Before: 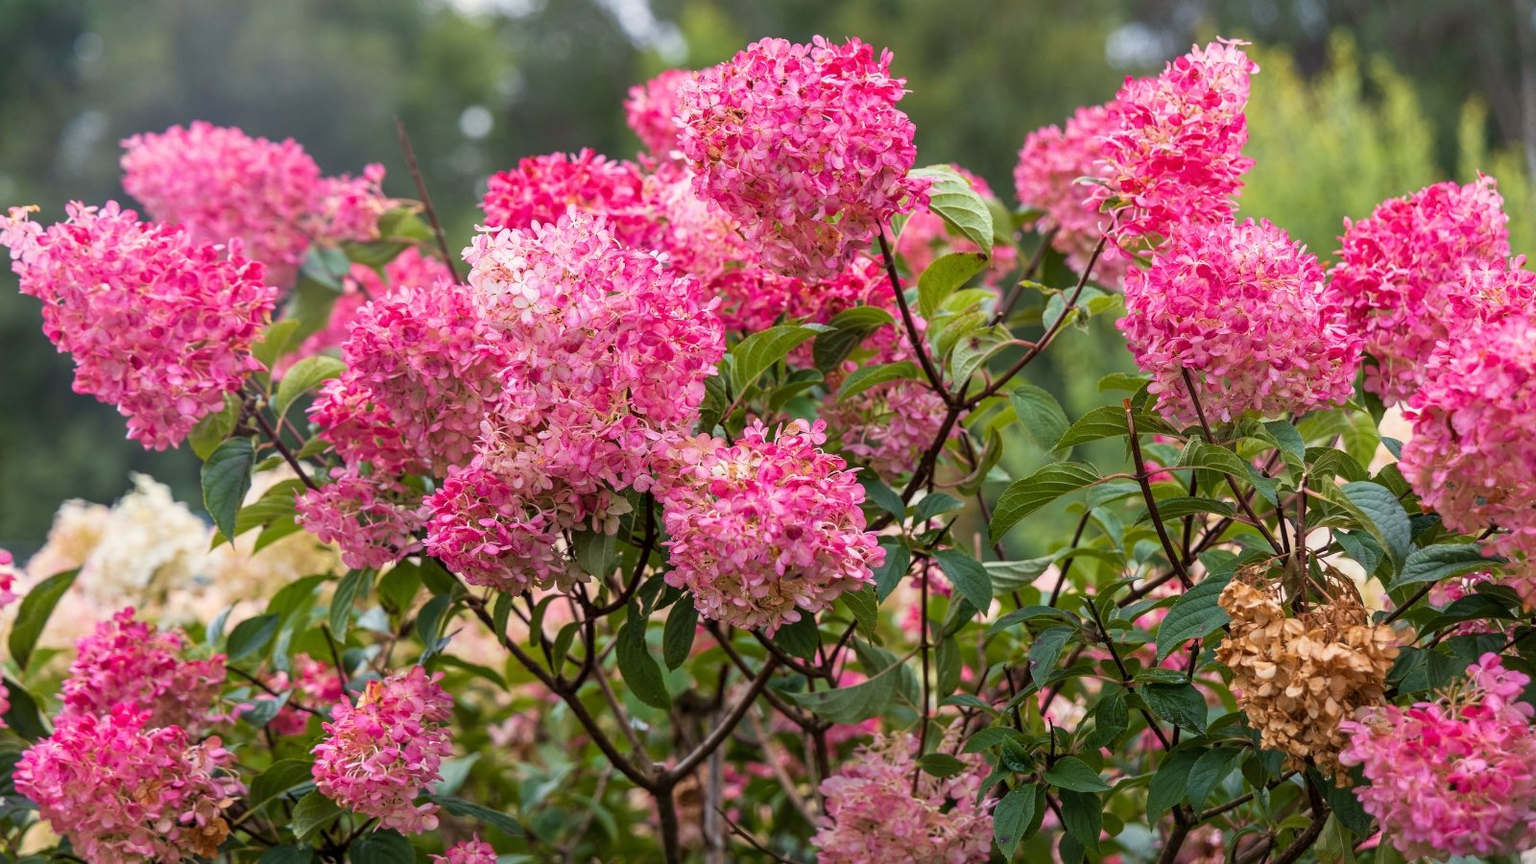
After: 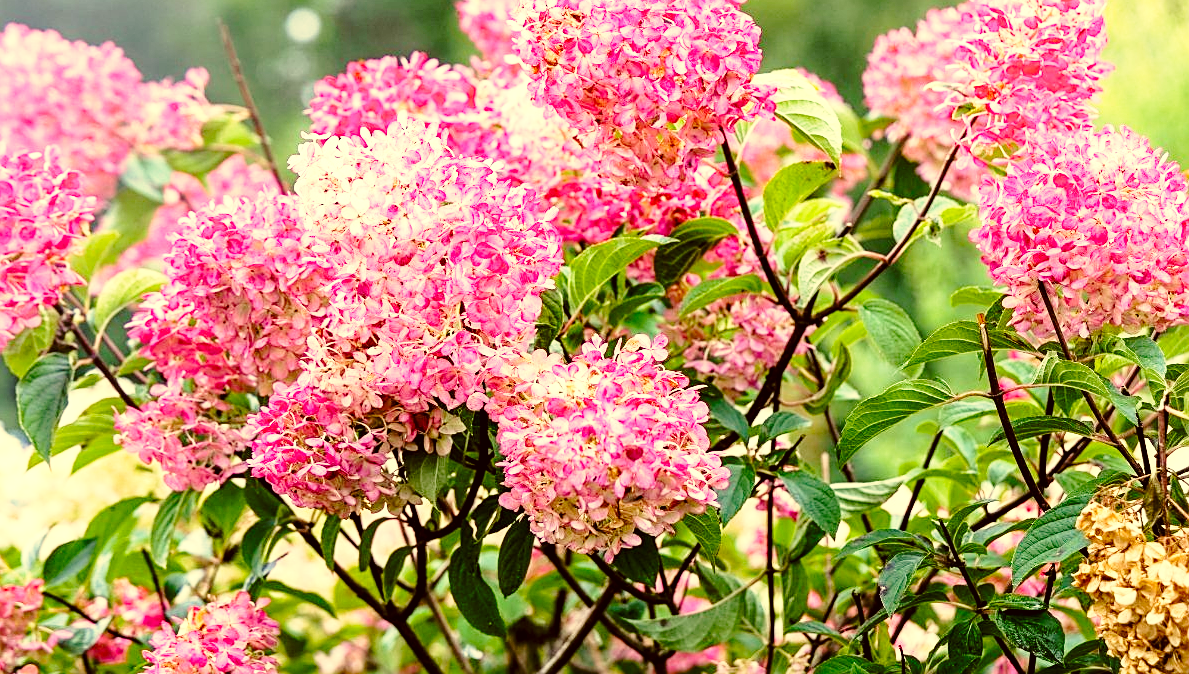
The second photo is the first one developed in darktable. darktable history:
exposure: black level correction 0.005, exposure 0.001 EV, compensate highlight preservation false
crop and rotate: left 12.094%, top 11.39%, right 13.587%, bottom 13.641%
sharpen: on, module defaults
base curve: curves: ch0 [(0, 0) (0.028, 0.03) (0.121, 0.232) (0.46, 0.748) (0.859, 0.968) (1, 1)], exposure shift 0.579, preserve colors none
color calibration: illuminant custom, x 0.388, y 0.387, temperature 3844.49 K
color correction: highlights a* 0.17, highlights b* 29, shadows a* -0.238, shadows b* 20.96
tone equalizer: -8 EV -0.76 EV, -7 EV -0.724 EV, -6 EV -0.63 EV, -5 EV -0.41 EV, -3 EV 0.396 EV, -2 EV 0.6 EV, -1 EV 0.694 EV, +0 EV 0.777 EV
